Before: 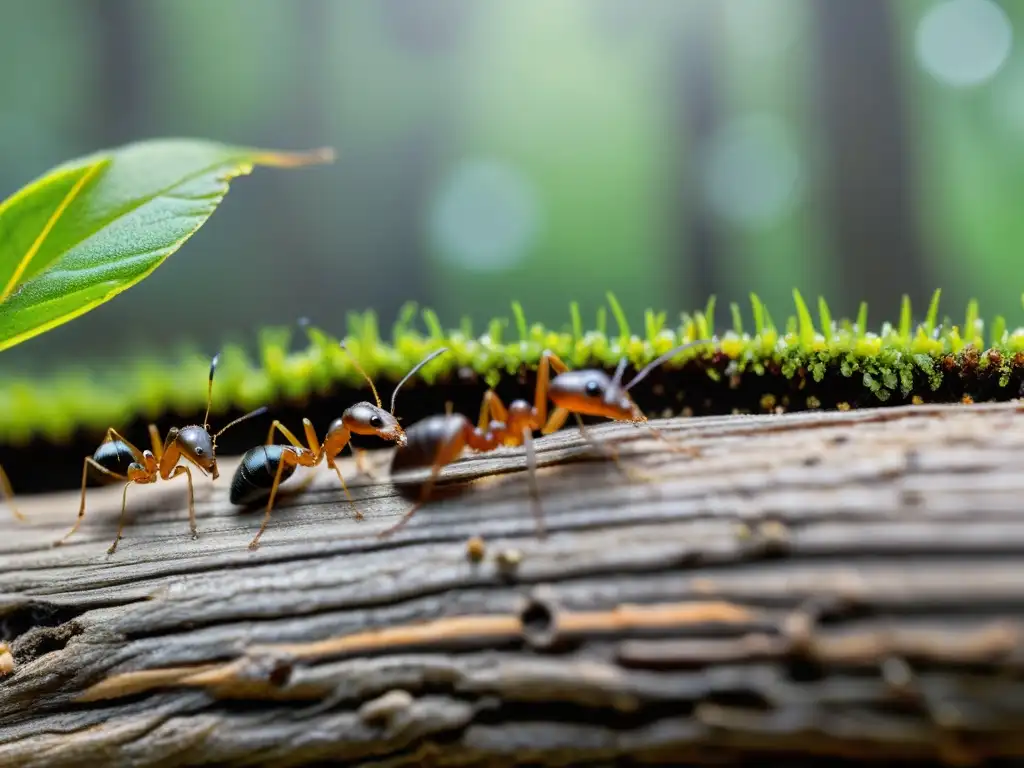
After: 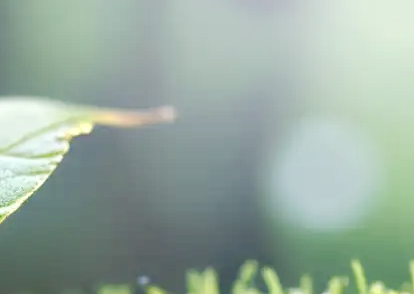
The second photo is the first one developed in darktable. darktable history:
crop: left 15.692%, top 5.423%, right 43.813%, bottom 56.23%
color balance rgb: shadows lift › hue 86.07°, highlights gain › chroma 1.444%, highlights gain › hue 309.45°, perceptual saturation grading › global saturation -9.721%, perceptual saturation grading › highlights -26.228%, perceptual saturation grading › shadows 21.97%, perceptual brilliance grading › highlights 13.487%, perceptual brilliance grading › mid-tones 8.729%, perceptual brilliance grading › shadows -17.539%
tone curve: curves: ch0 [(0, 0) (0.003, 0.005) (0.011, 0.011) (0.025, 0.022) (0.044, 0.038) (0.069, 0.062) (0.1, 0.091) (0.136, 0.128) (0.177, 0.183) (0.224, 0.246) (0.277, 0.325) (0.335, 0.403) (0.399, 0.473) (0.468, 0.557) (0.543, 0.638) (0.623, 0.709) (0.709, 0.782) (0.801, 0.847) (0.898, 0.923) (1, 1)], preserve colors none
